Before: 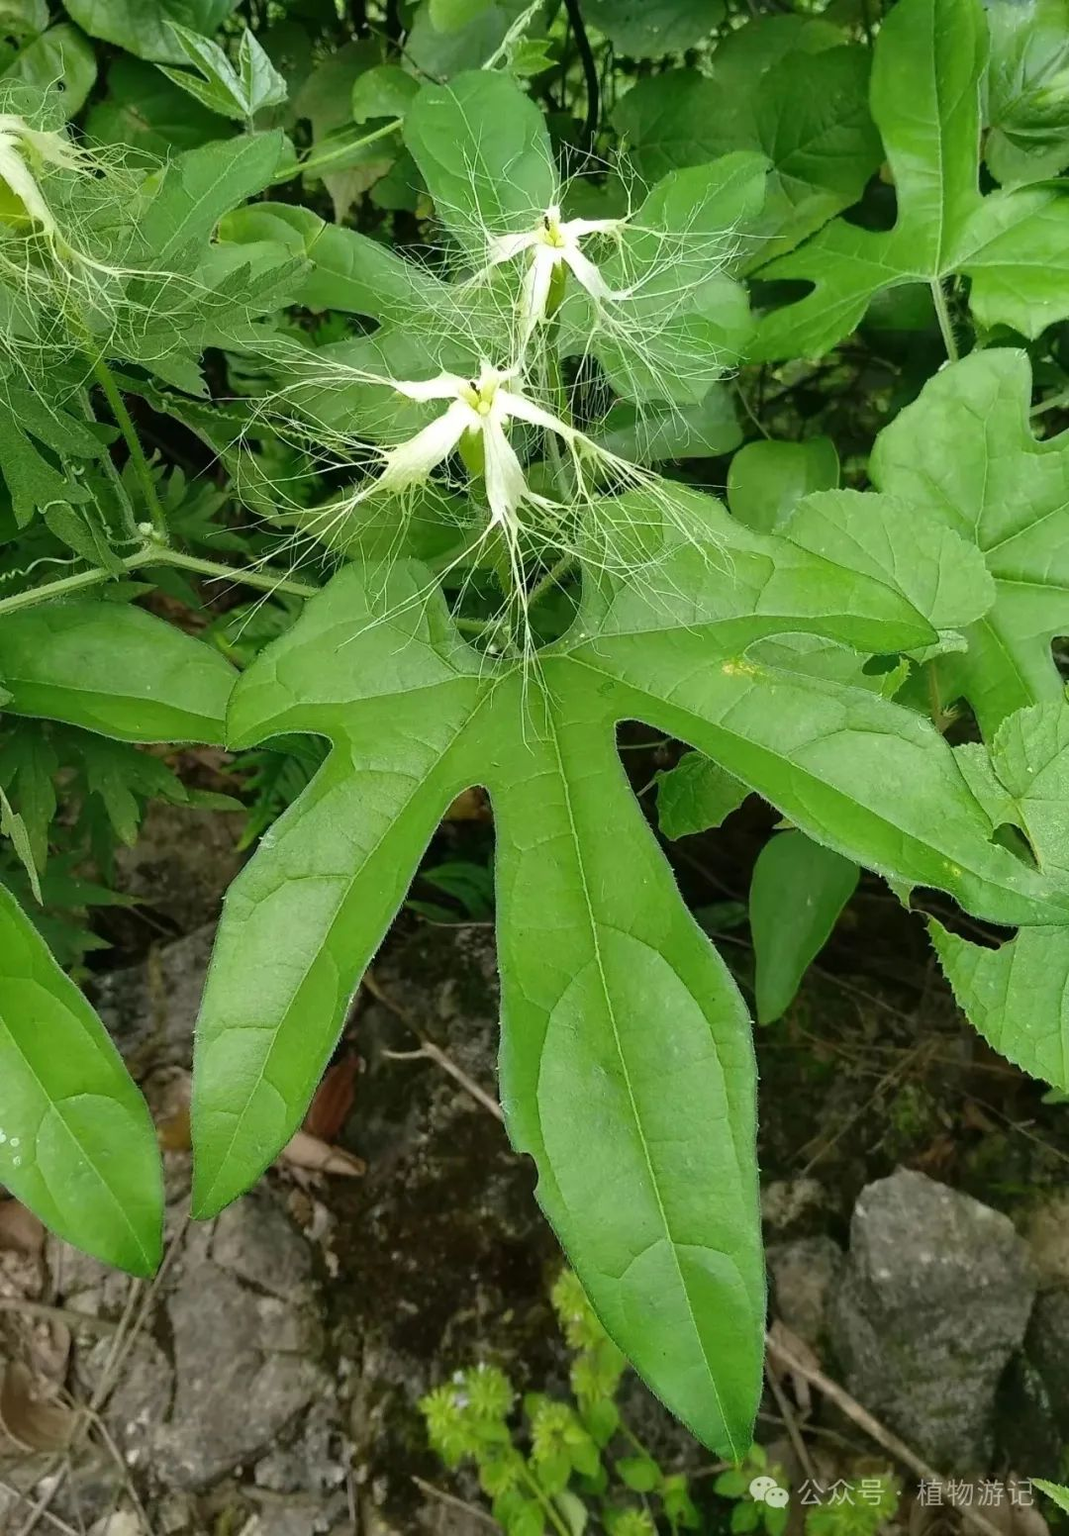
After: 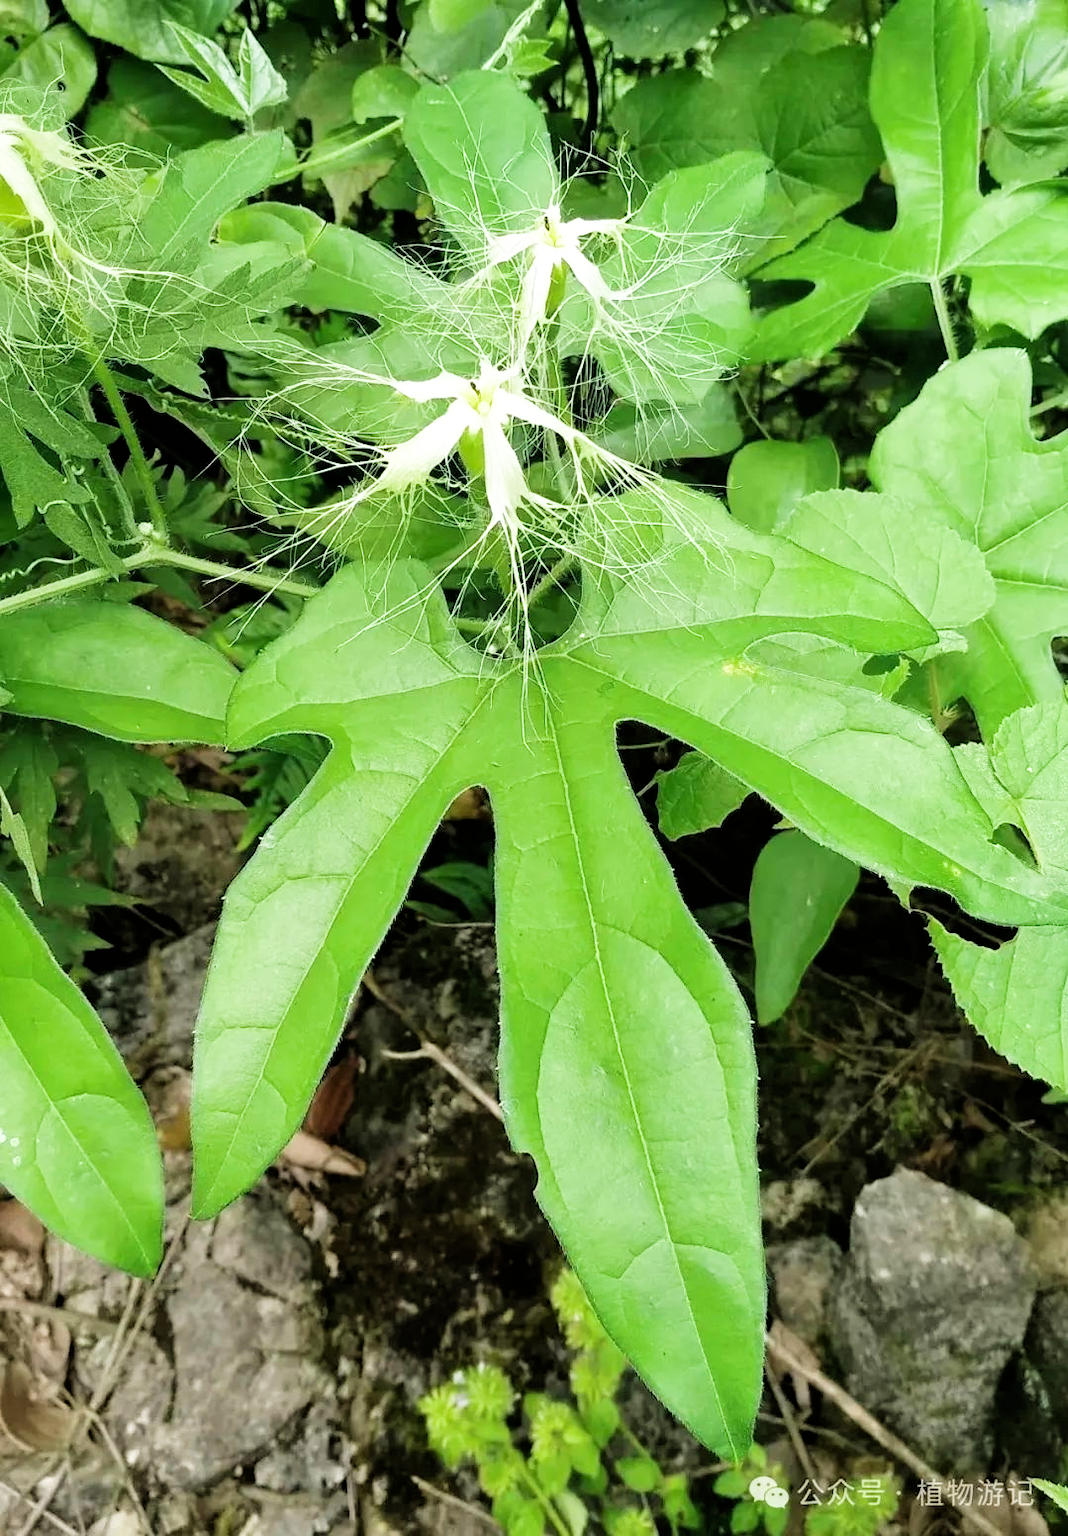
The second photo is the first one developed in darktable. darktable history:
exposure: black level correction 0, exposure 1 EV, compensate exposure bias true, compensate highlight preservation false
filmic rgb: black relative exposure -5 EV, white relative exposure 3.5 EV, hardness 3.19, contrast 1.2, highlights saturation mix -50%
